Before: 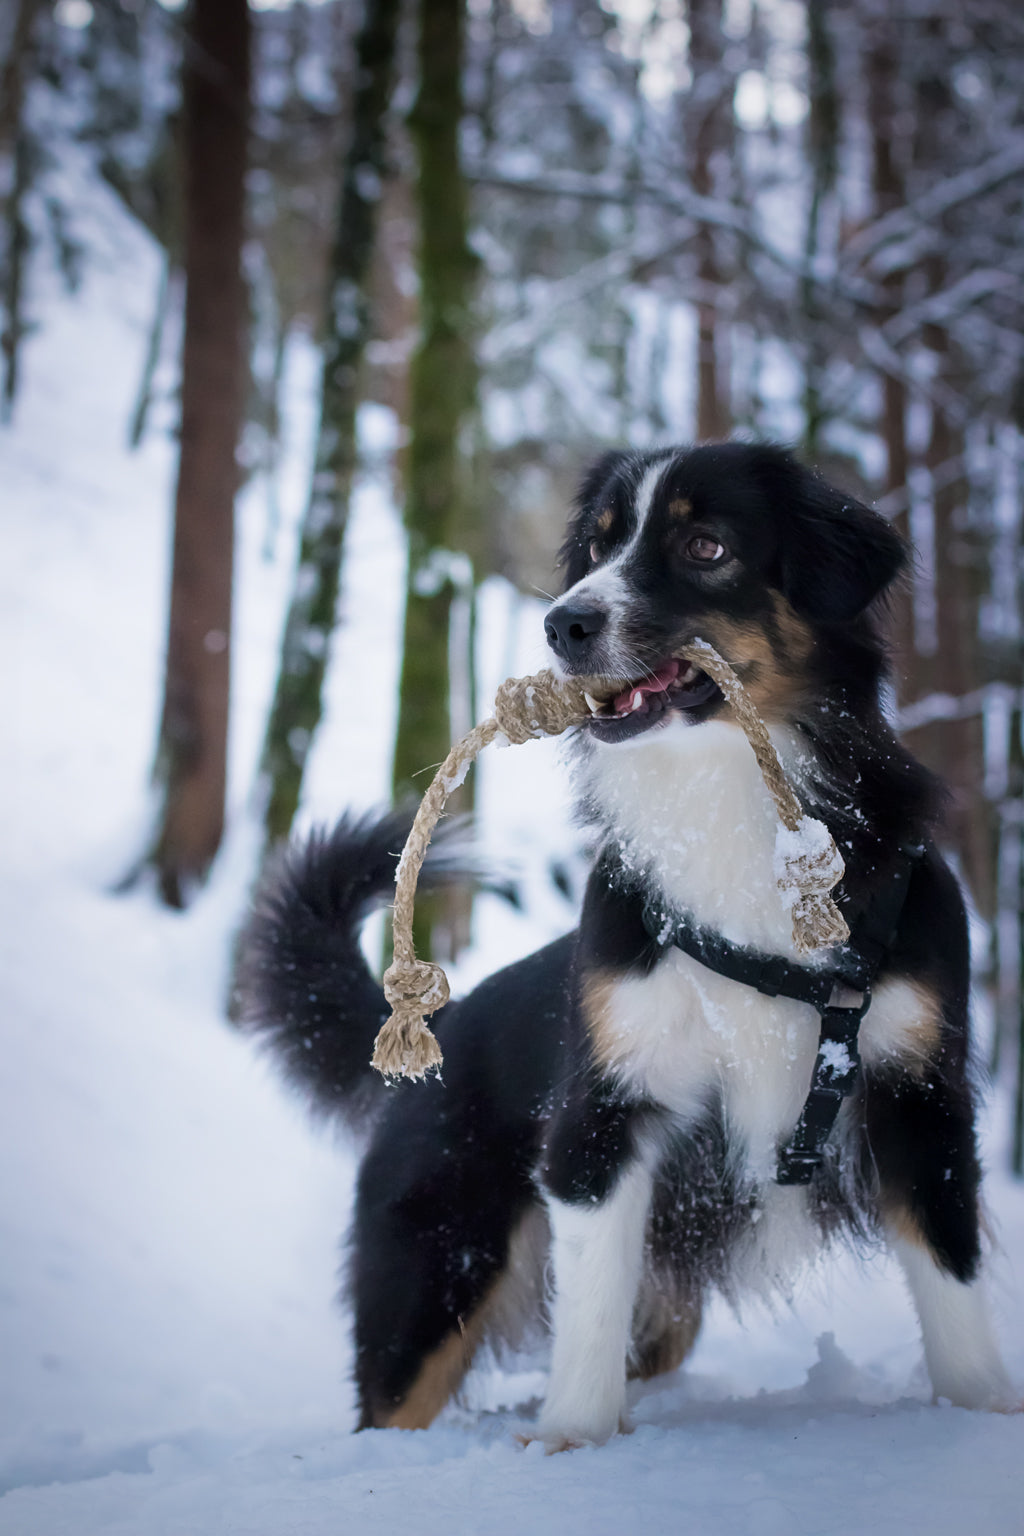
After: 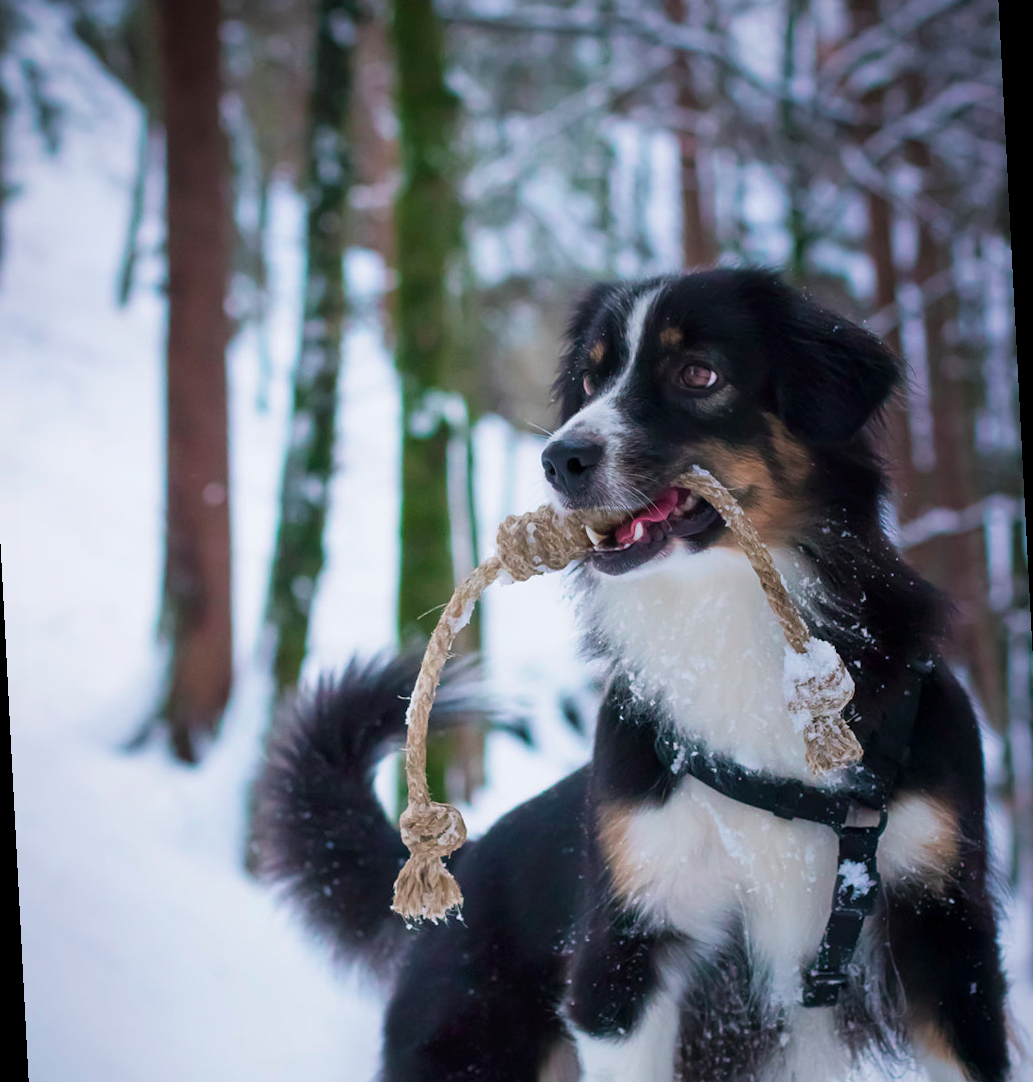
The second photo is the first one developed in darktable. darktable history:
color correction: highlights a* 0.003, highlights b* -0.283
rotate and perspective: rotation -3°, crop left 0.031, crop right 0.968, crop top 0.07, crop bottom 0.93
color contrast: green-magenta contrast 1.73, blue-yellow contrast 1.15
crop and rotate: top 5.667%, bottom 14.937%
